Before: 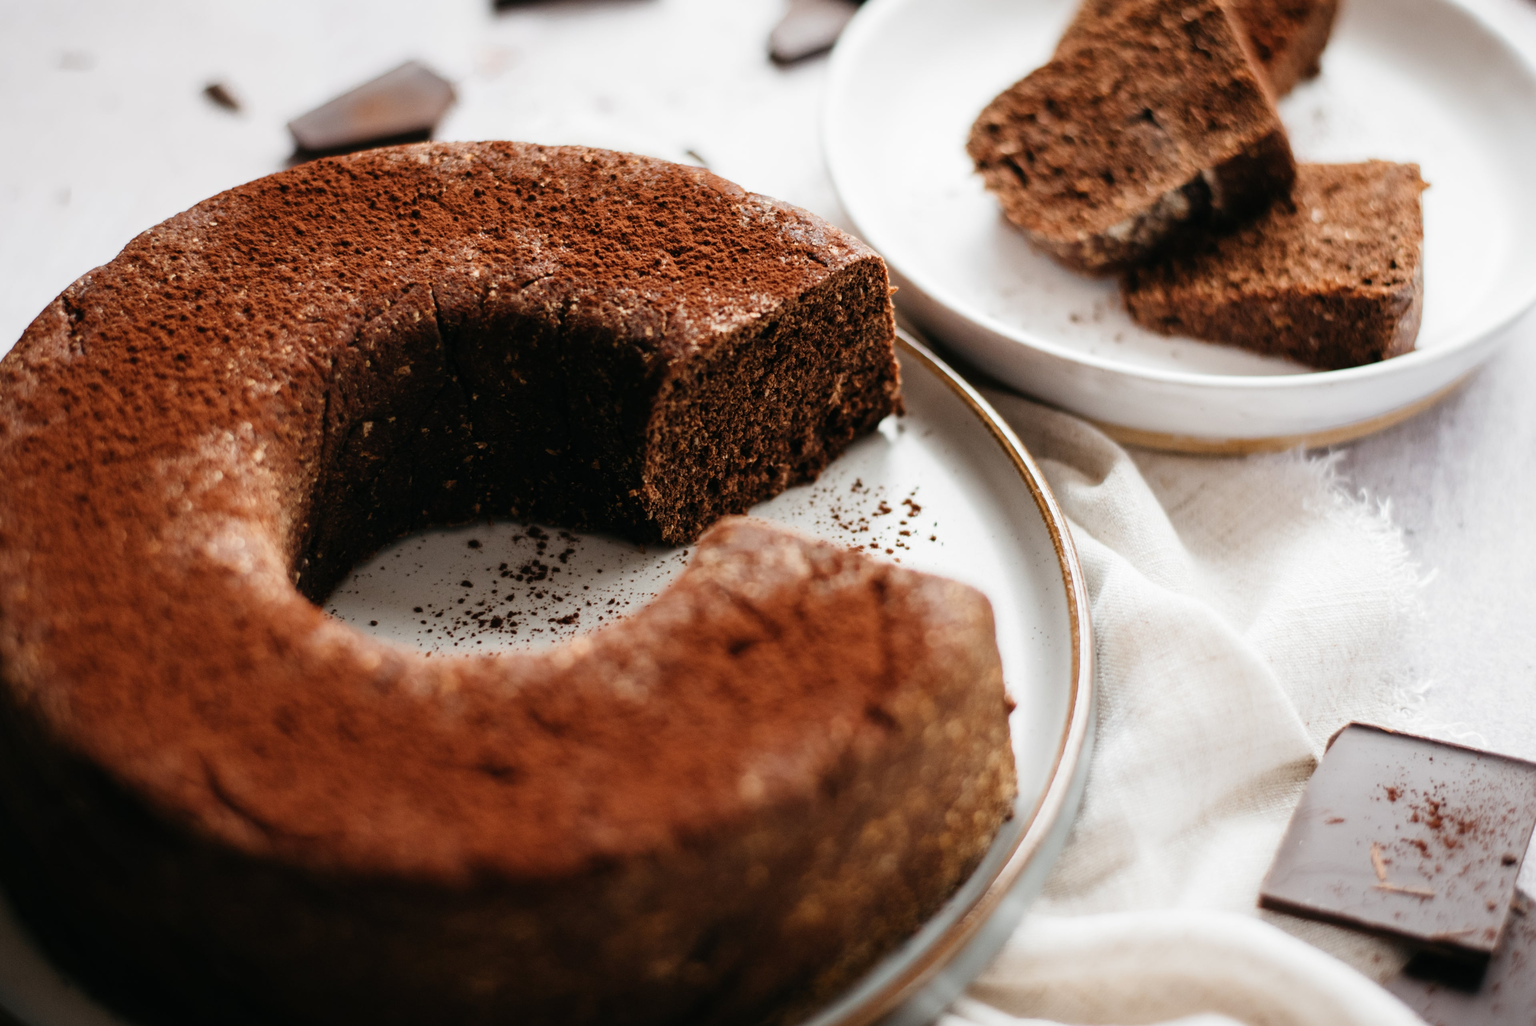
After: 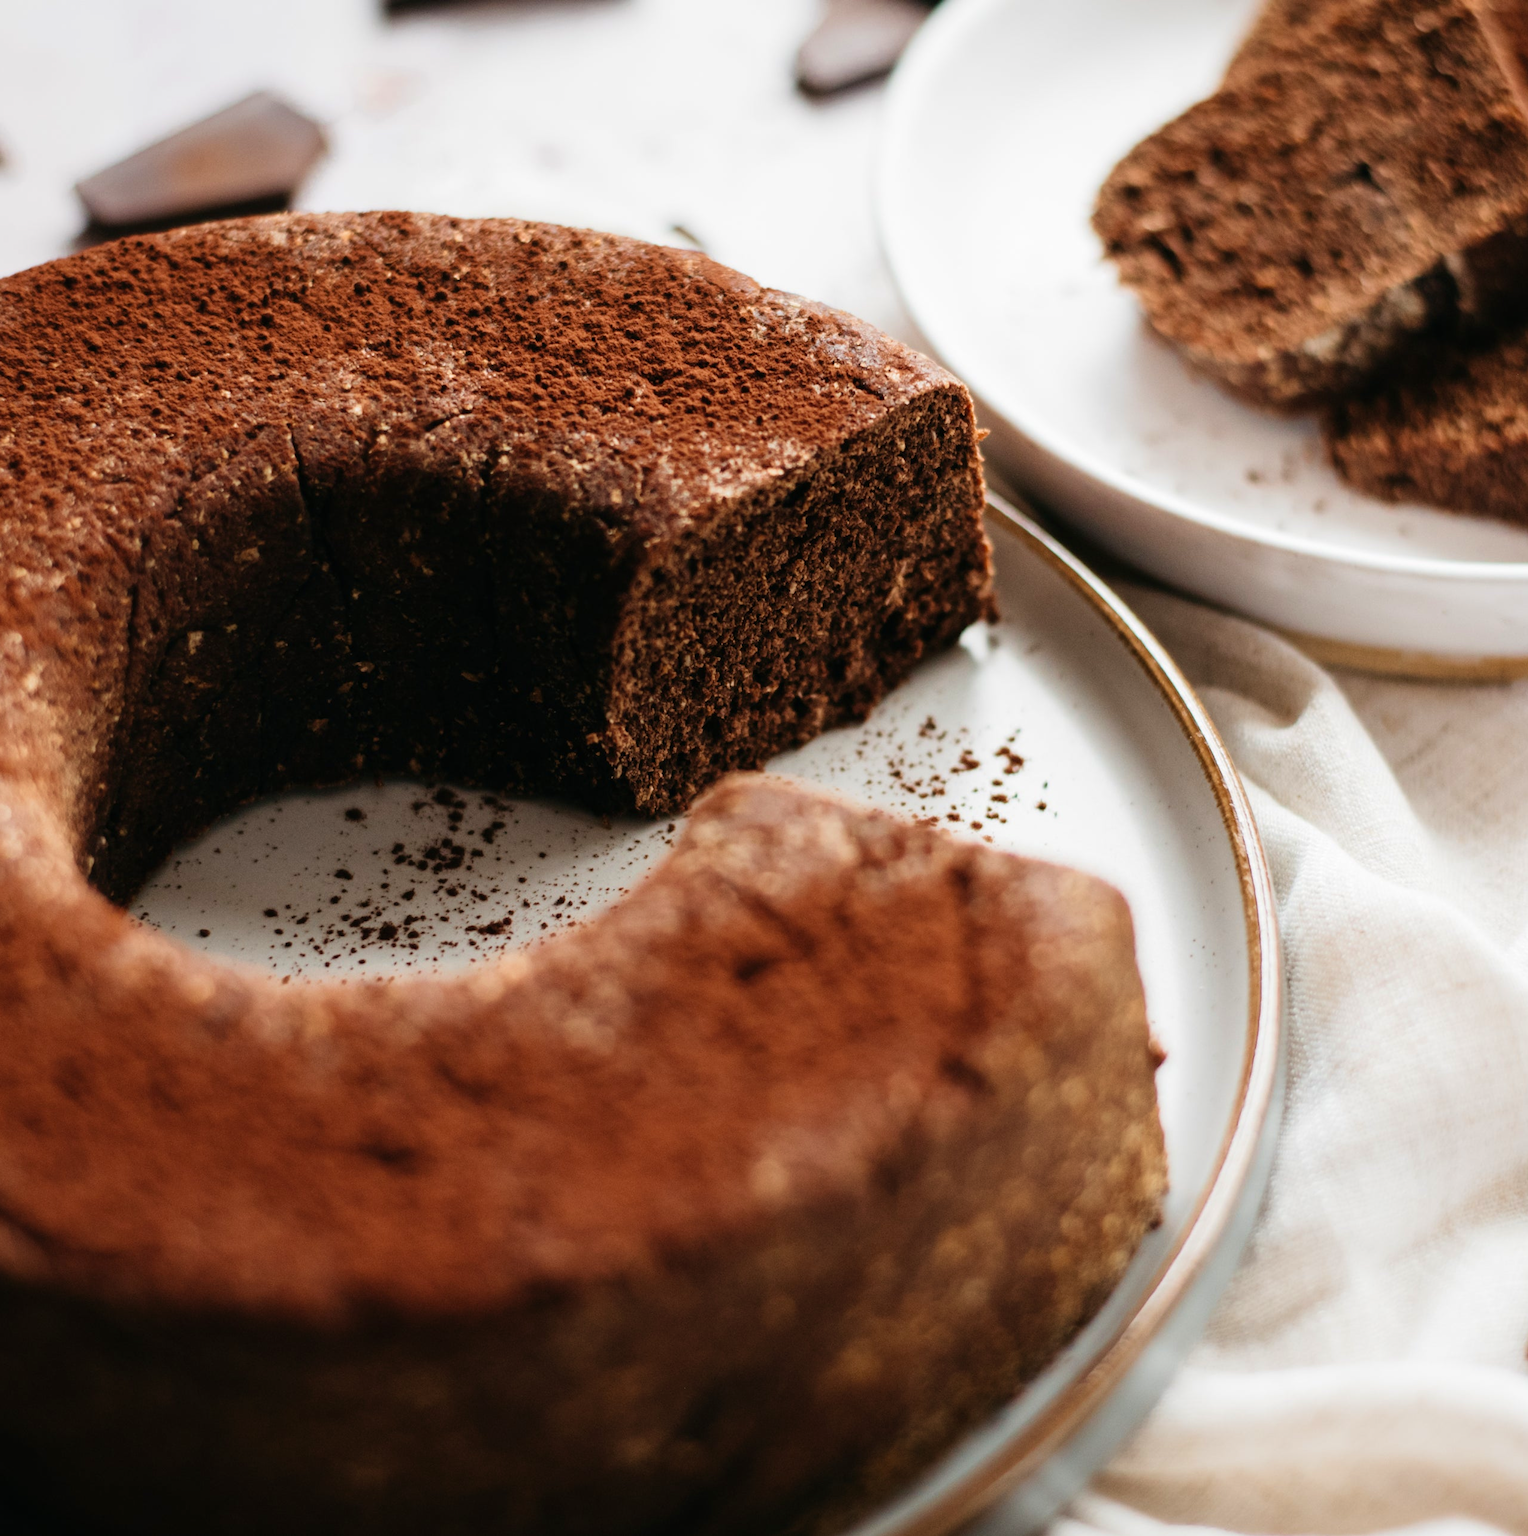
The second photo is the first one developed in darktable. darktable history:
crop and rotate: left 15.481%, right 18.049%
velvia: on, module defaults
